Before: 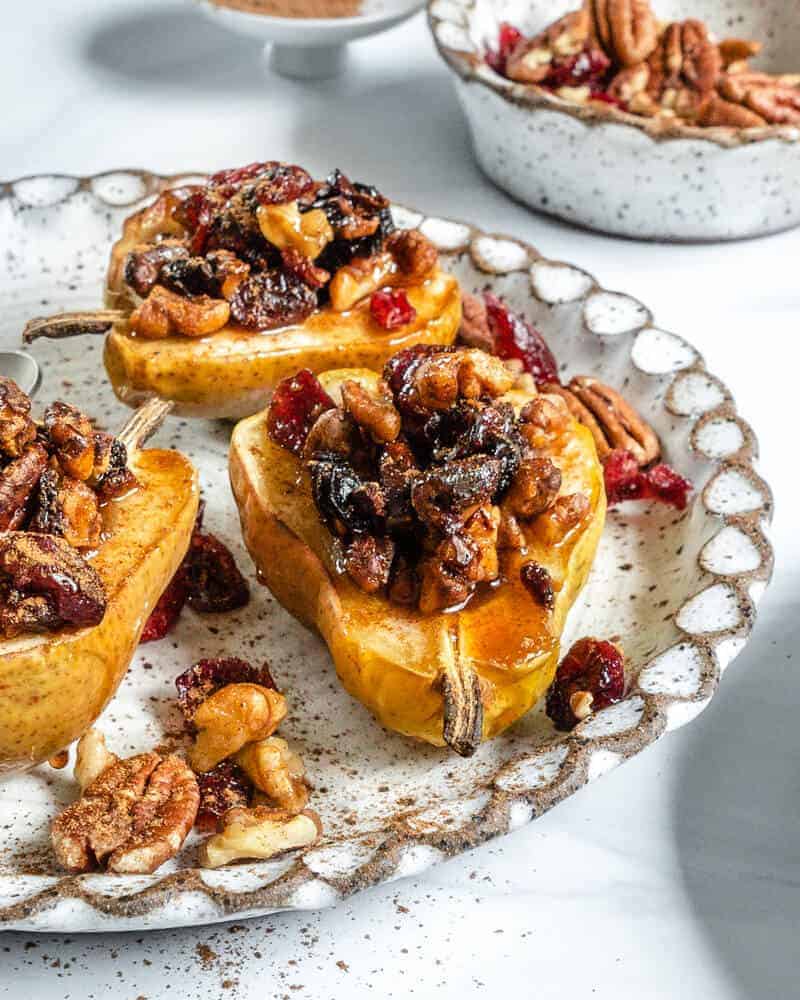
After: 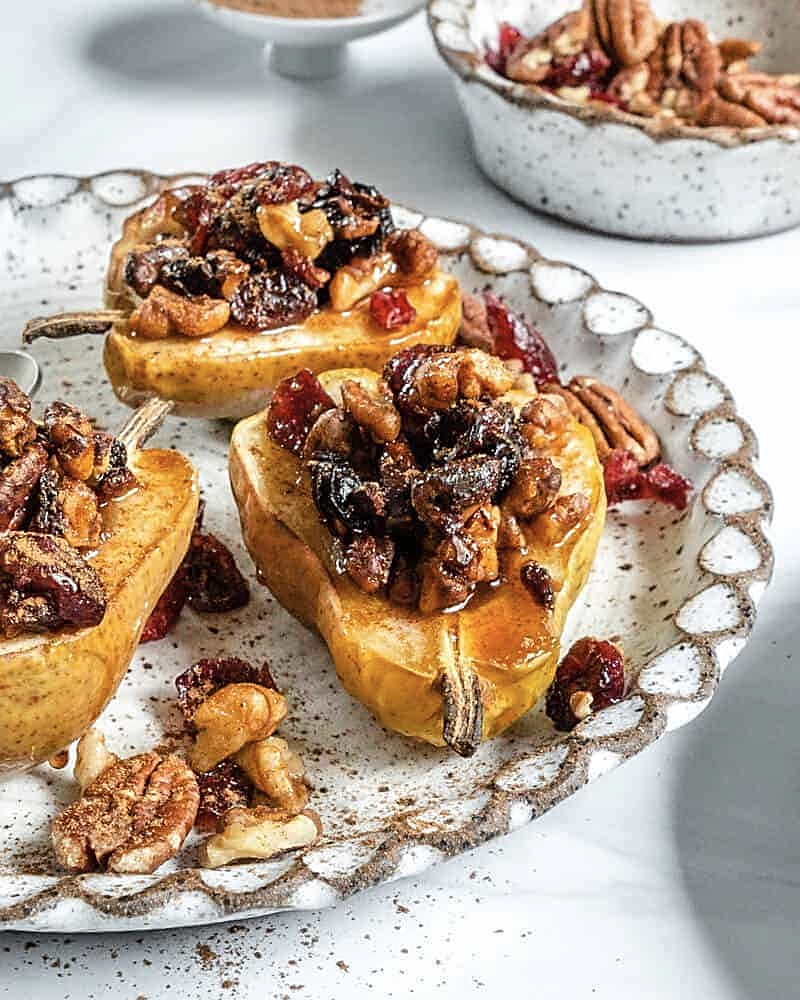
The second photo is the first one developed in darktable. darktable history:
sharpen: on, module defaults
contrast brightness saturation: saturation -0.153
